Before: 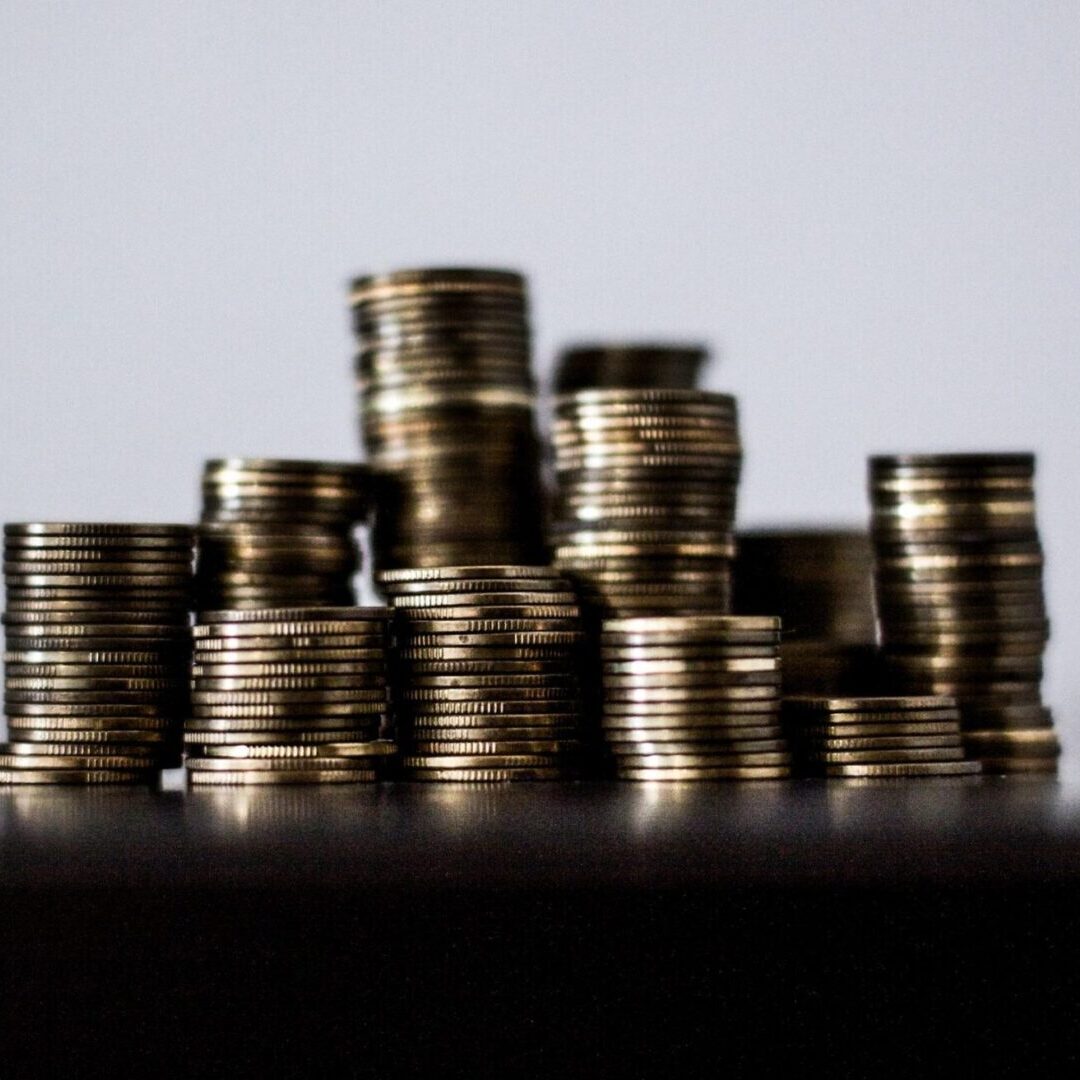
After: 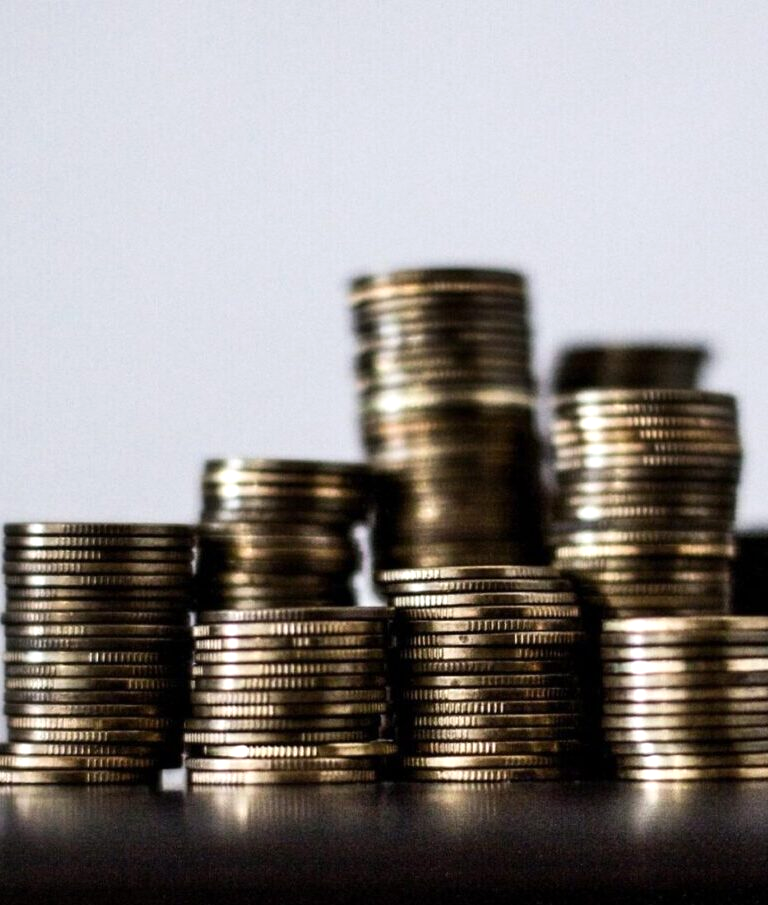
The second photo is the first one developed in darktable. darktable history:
exposure: exposure 0.206 EV, compensate highlight preservation false
crop: right 28.782%, bottom 16.17%
